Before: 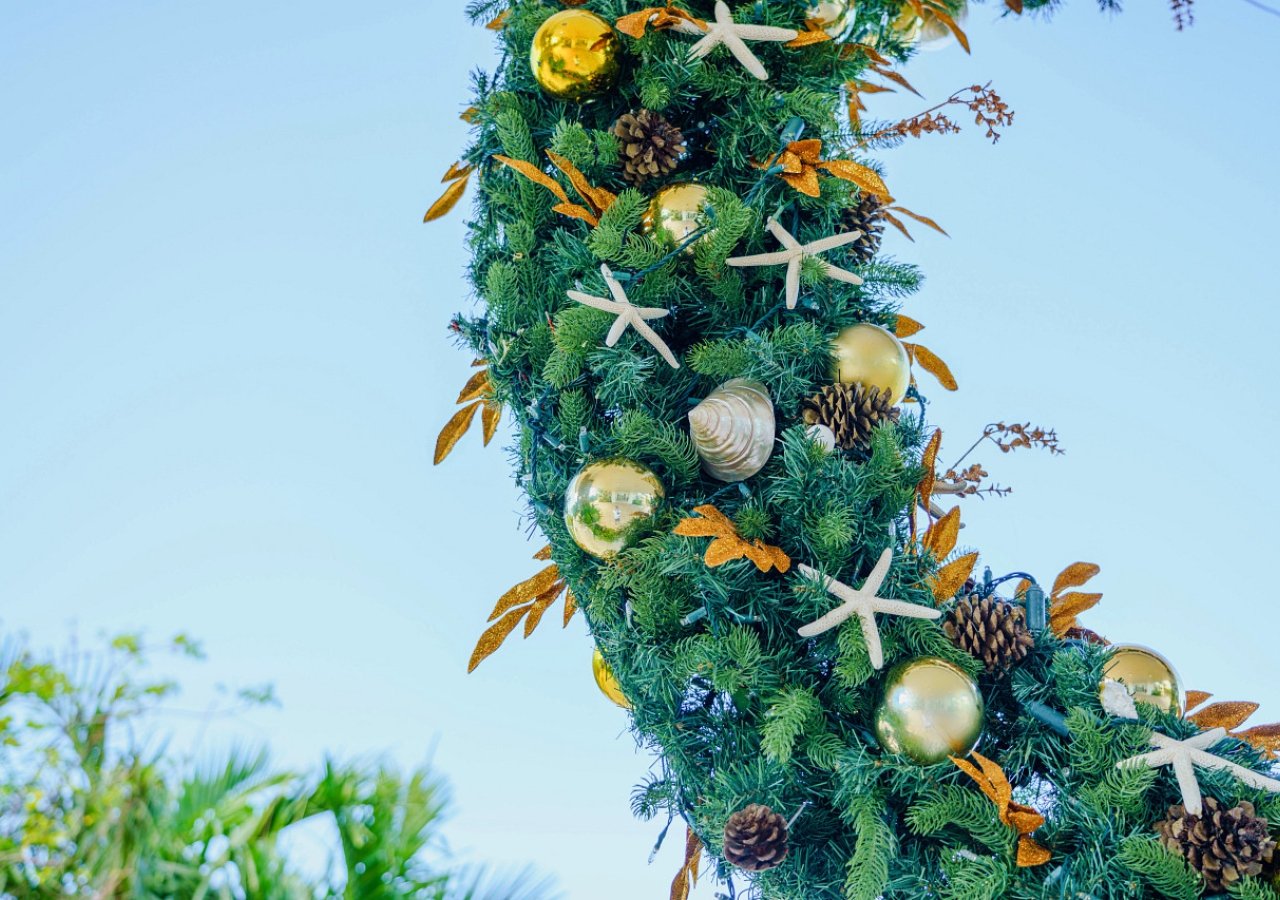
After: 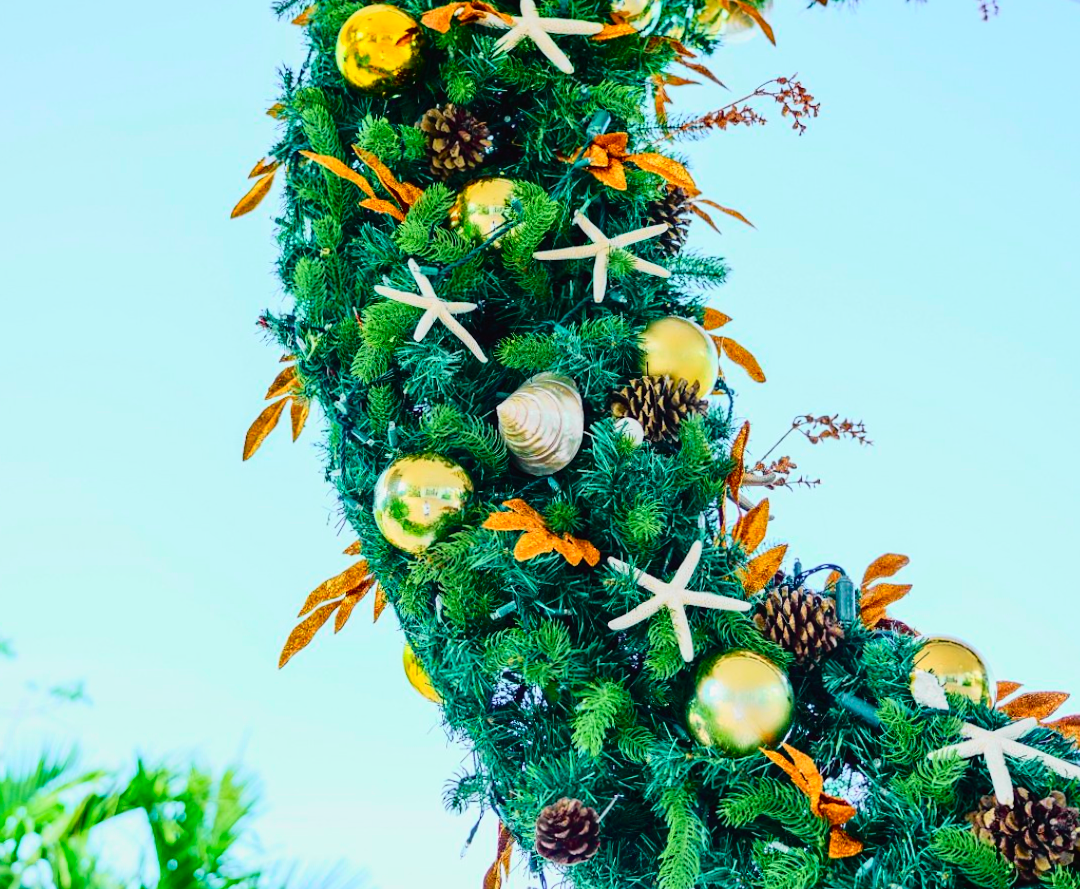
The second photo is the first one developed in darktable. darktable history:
tone curve: curves: ch0 [(0, 0.014) (0.17, 0.099) (0.398, 0.423) (0.725, 0.828) (0.872, 0.918) (1, 0.981)]; ch1 [(0, 0) (0.402, 0.36) (0.489, 0.491) (0.5, 0.503) (0.515, 0.52) (0.545, 0.572) (0.615, 0.662) (0.701, 0.725) (1, 1)]; ch2 [(0, 0) (0.42, 0.458) (0.485, 0.499) (0.503, 0.503) (0.531, 0.542) (0.561, 0.594) (0.644, 0.694) (0.717, 0.753) (1, 0.991)], color space Lab, independent channels
rotate and perspective: rotation -0.45°, automatic cropping original format, crop left 0.008, crop right 0.992, crop top 0.012, crop bottom 0.988
contrast brightness saturation: contrast 0.09, saturation 0.28
crop and rotate: left 14.584%
